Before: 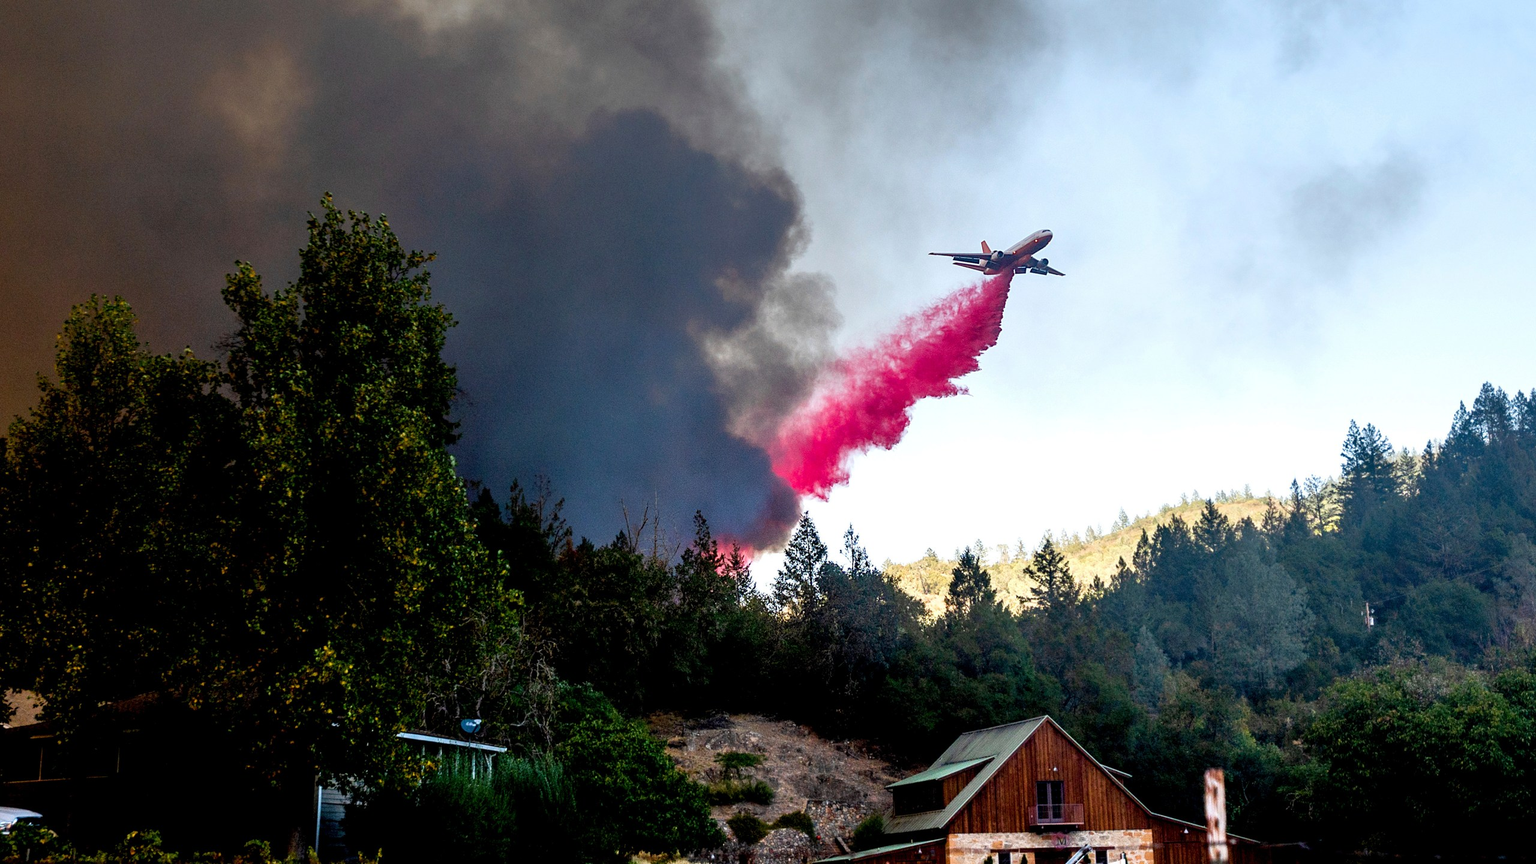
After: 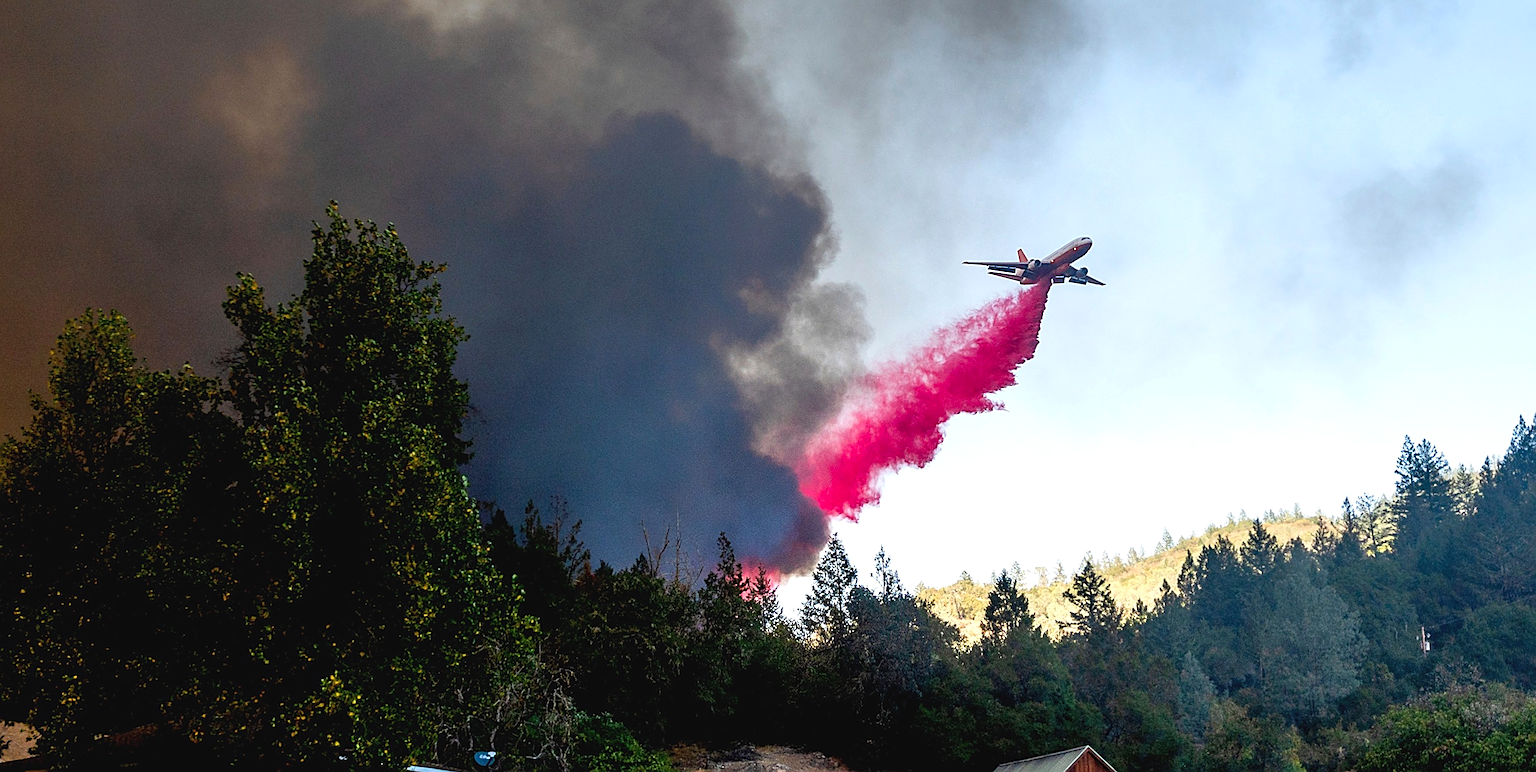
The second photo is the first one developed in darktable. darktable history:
exposure: black level correction -0.004, exposure 0.048 EV, compensate highlight preservation false
shadows and highlights: radius 331.56, shadows 55, highlights -98.59, compress 94.52%, highlights color adjustment 89.79%, soften with gaussian
crop and rotate: angle 0.182°, left 0.333%, right 3.6%, bottom 14.069%
sharpen: on, module defaults
contrast brightness saturation: contrast 0.044, saturation 0.069
